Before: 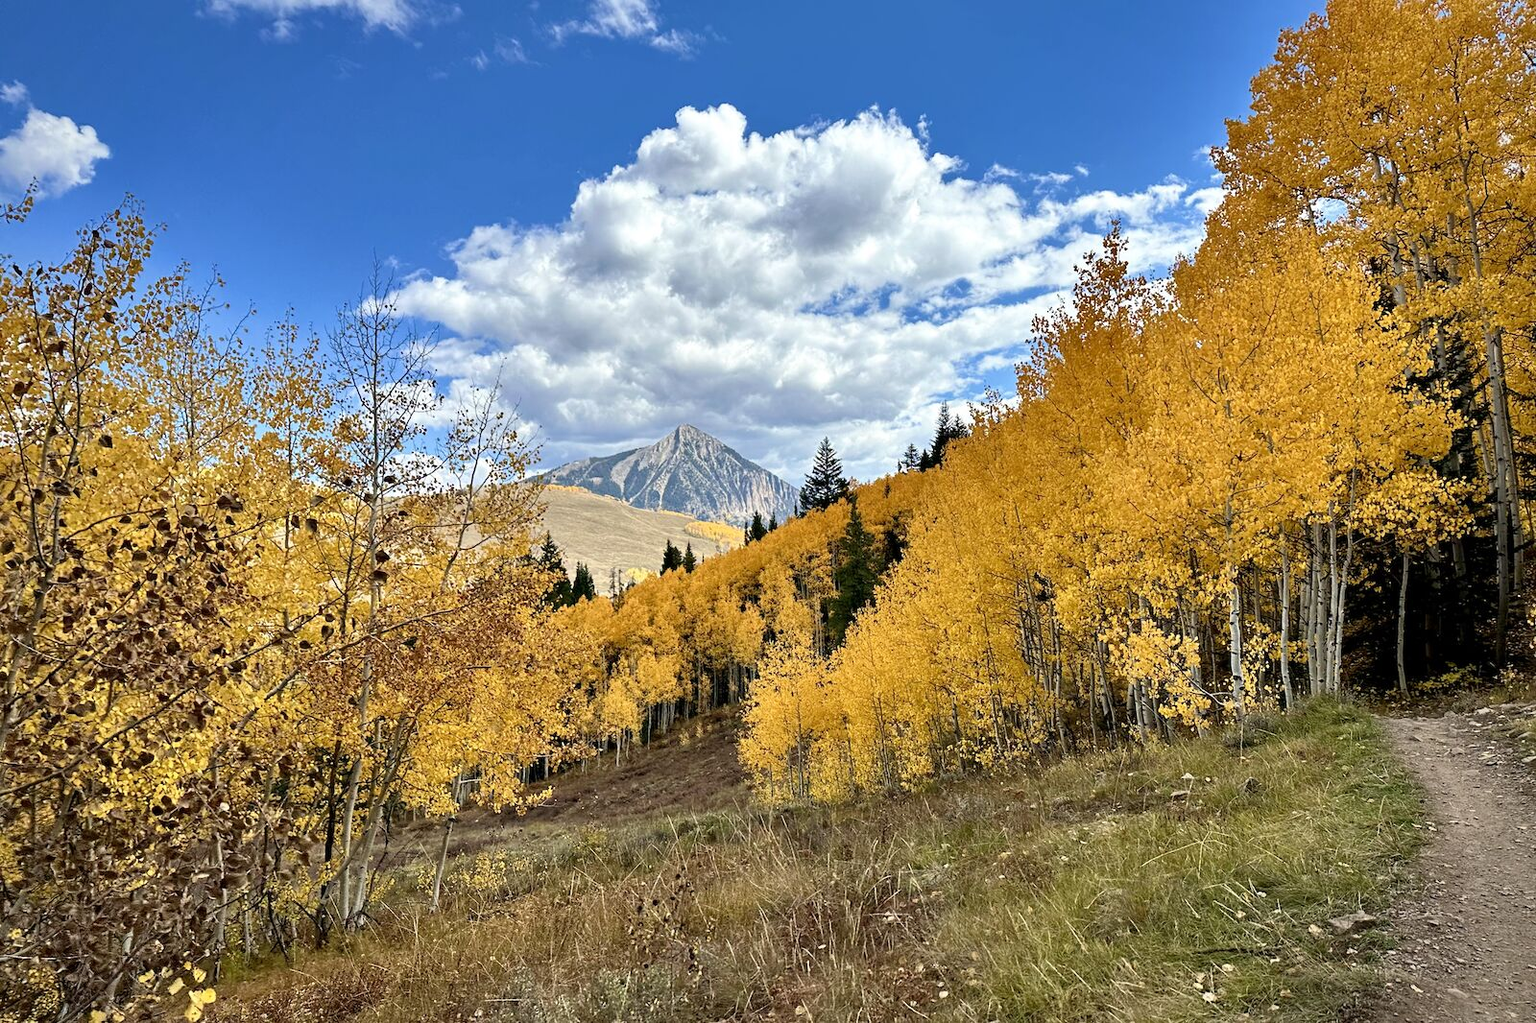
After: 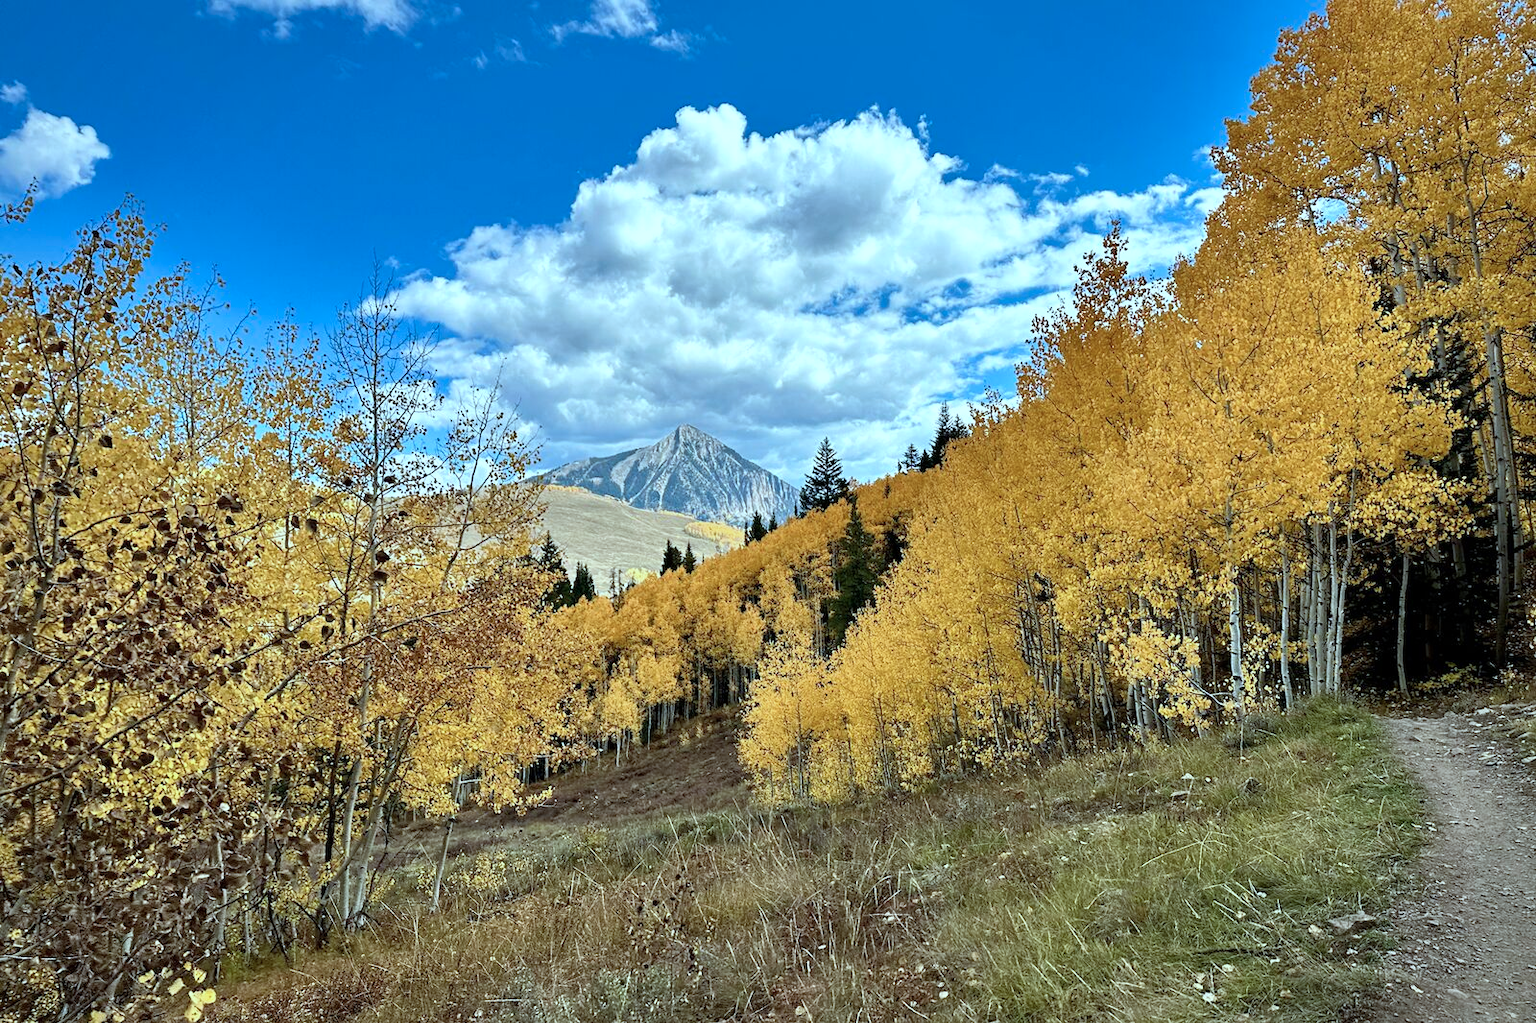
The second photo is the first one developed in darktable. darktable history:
color correction: highlights a* -11.38, highlights b* -15.43
